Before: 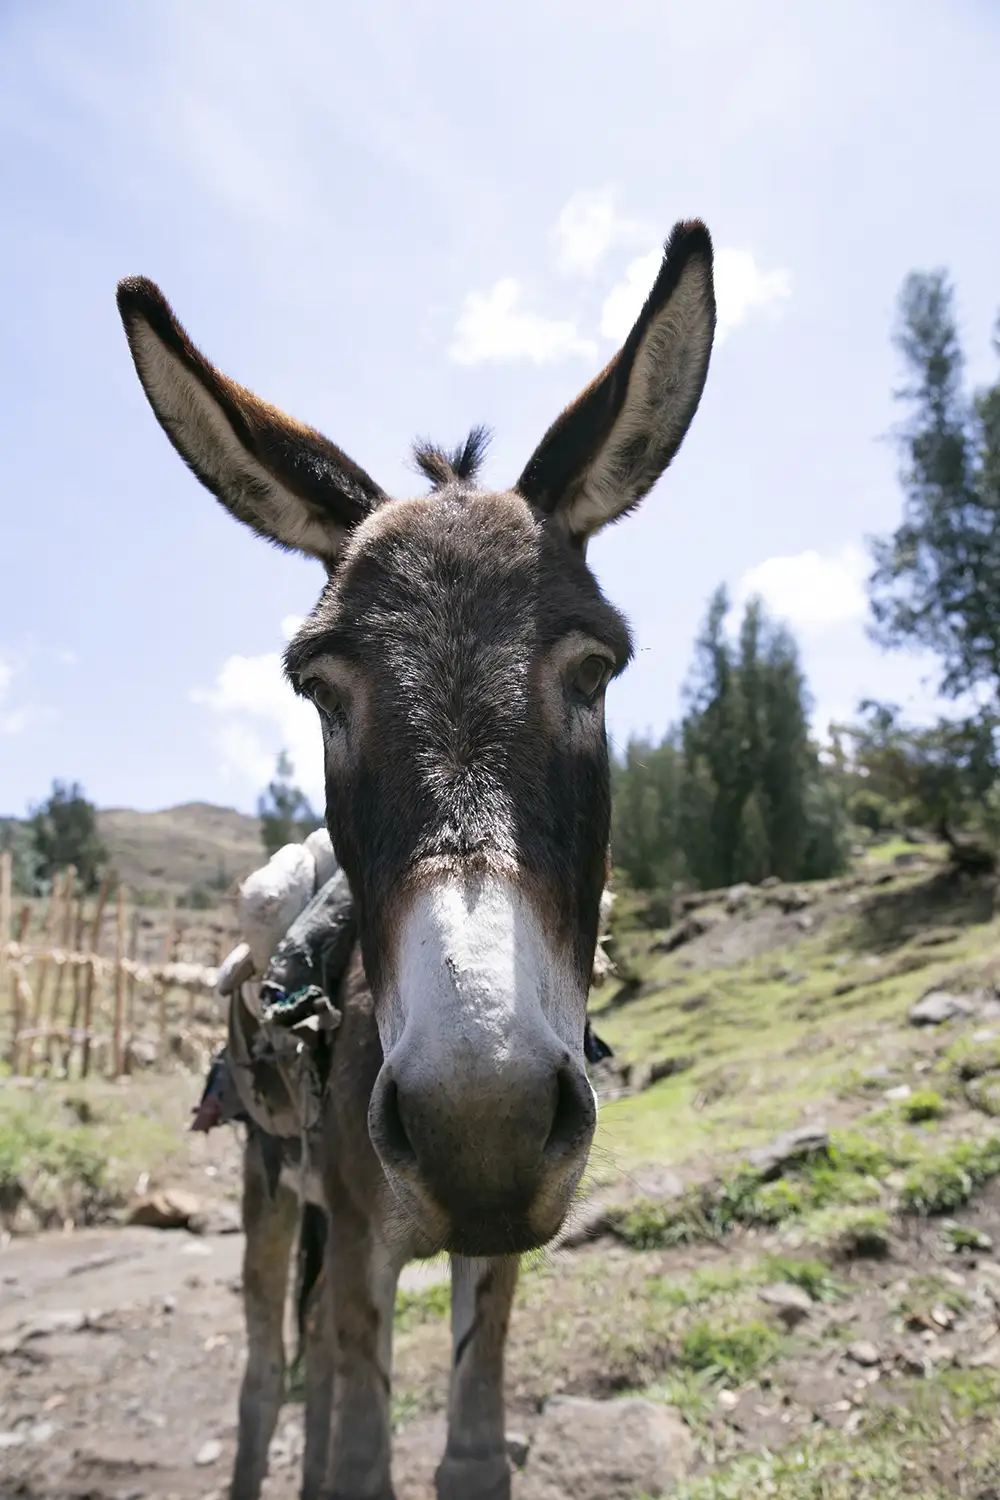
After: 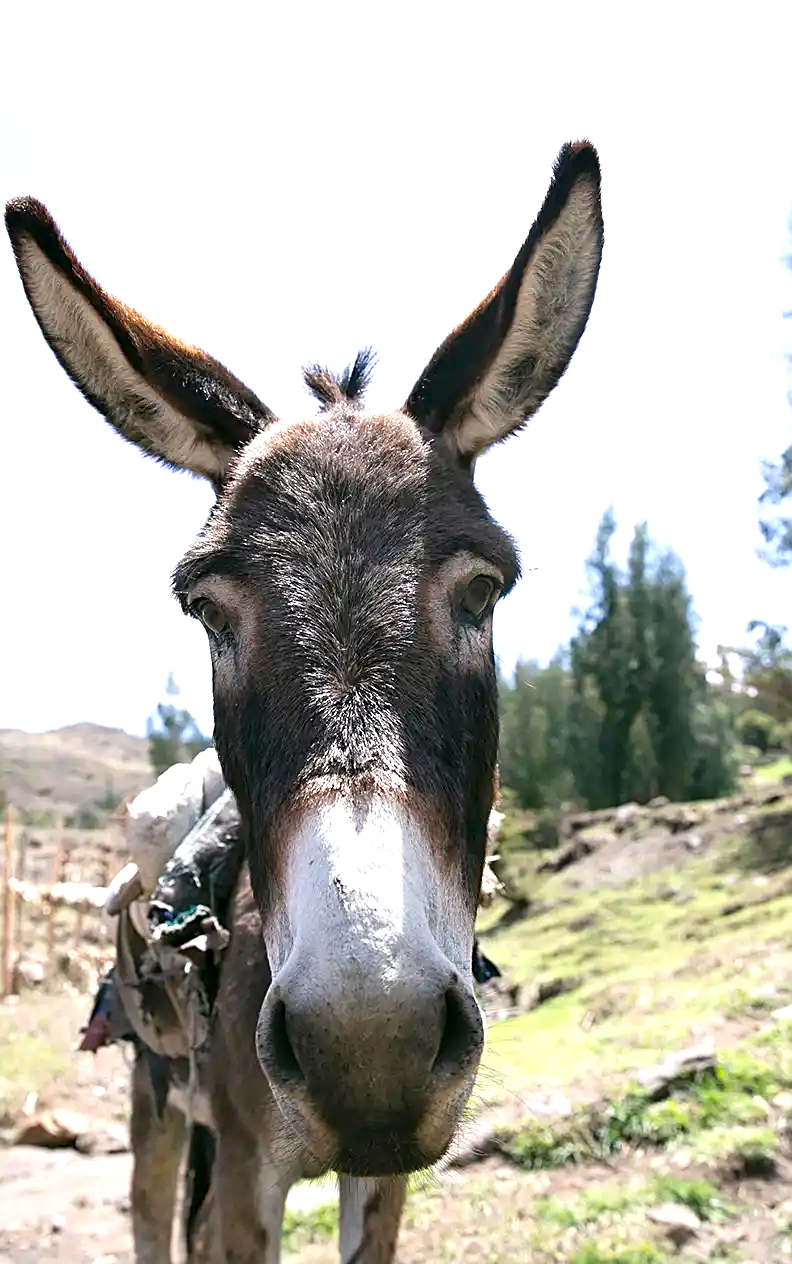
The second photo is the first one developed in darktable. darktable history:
crop: left 11.225%, top 5.381%, right 9.565%, bottom 10.314%
sharpen: on, module defaults
exposure: exposure 0.74 EV, compensate highlight preservation false
